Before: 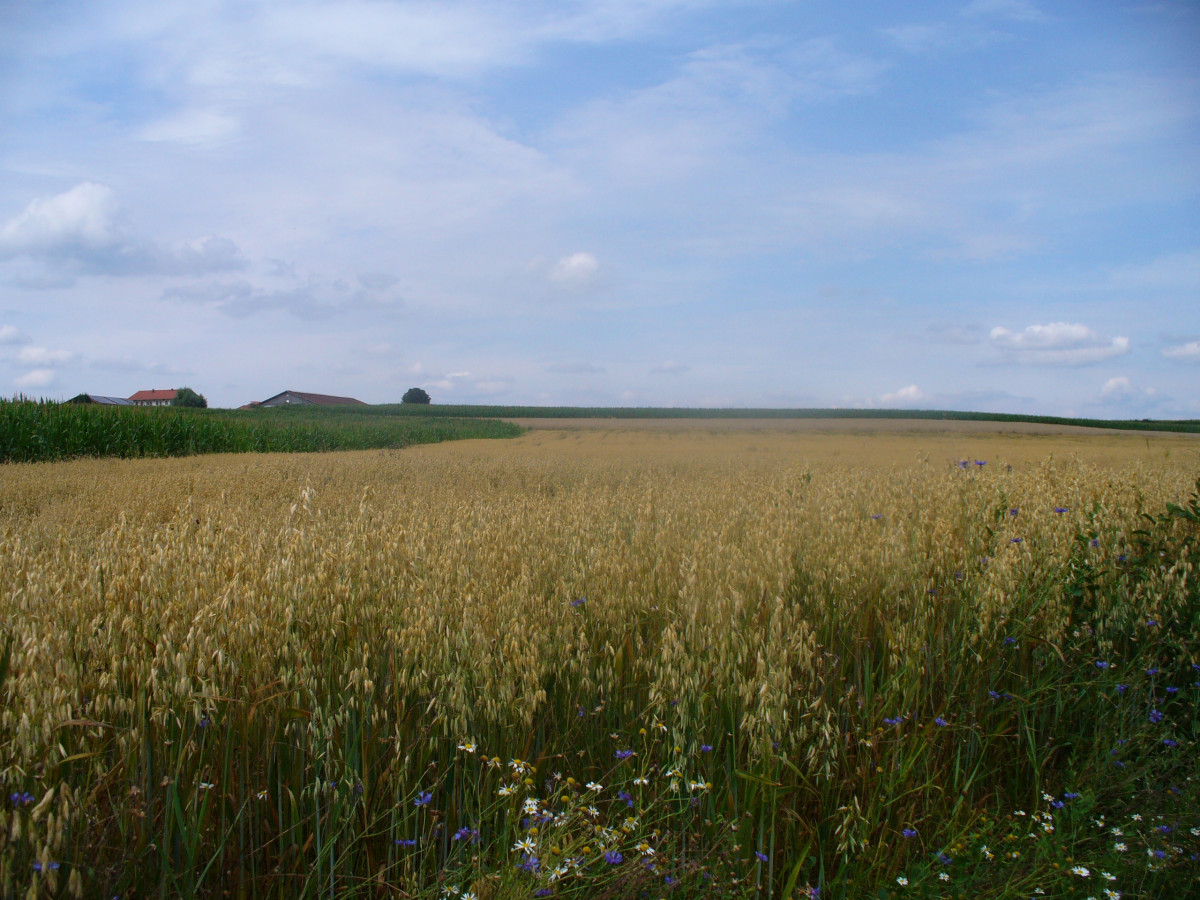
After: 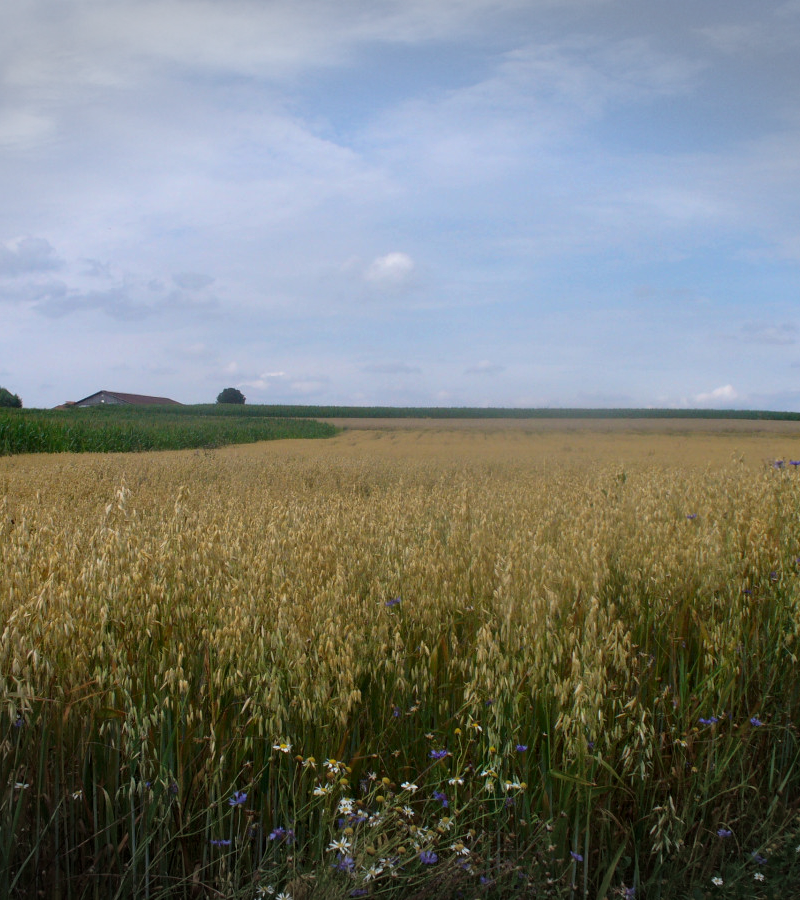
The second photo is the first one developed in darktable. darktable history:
local contrast: mode bilateral grid, contrast 20, coarseness 50, detail 120%, midtone range 0.2
crop and rotate: left 15.446%, right 17.836%
vignetting: fall-off start 100%, brightness -0.282, width/height ratio 1.31
